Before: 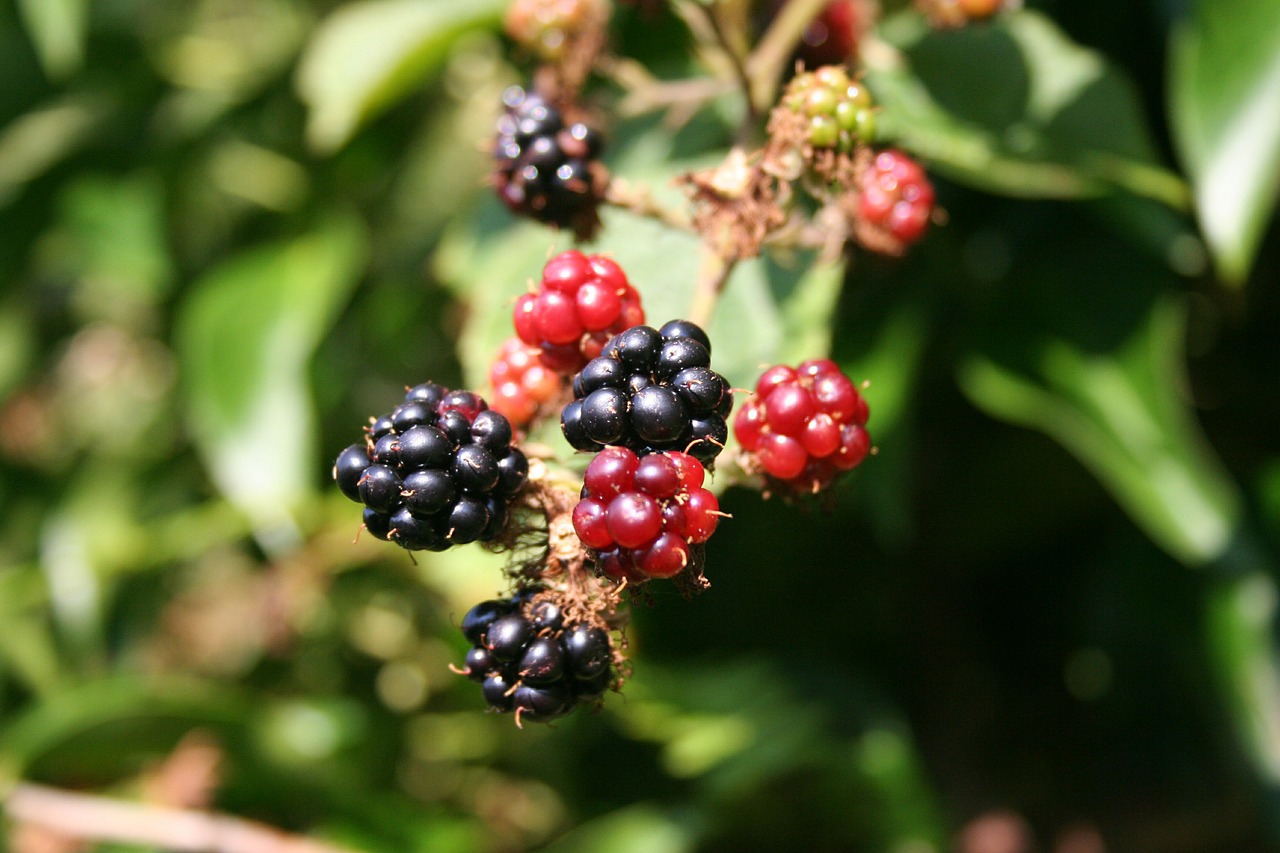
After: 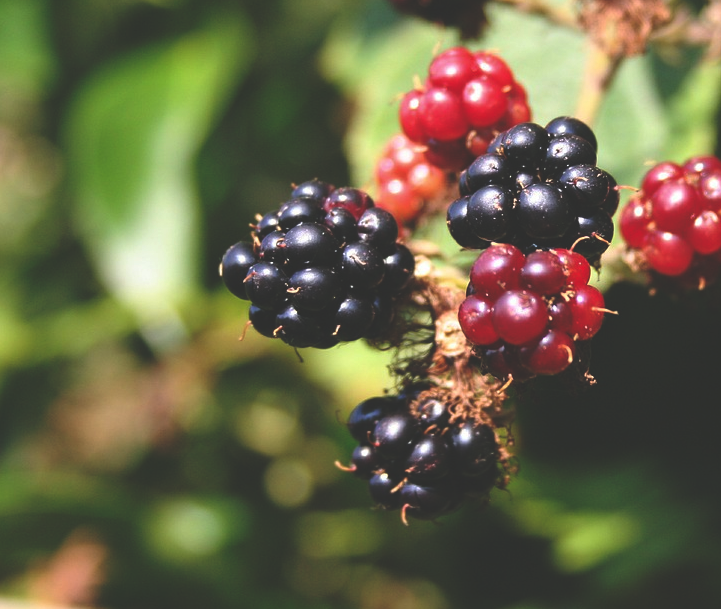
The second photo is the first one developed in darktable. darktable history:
rgb curve: curves: ch0 [(0, 0.186) (0.314, 0.284) (0.775, 0.708) (1, 1)], compensate middle gray true, preserve colors none
crop: left 8.966%, top 23.852%, right 34.699%, bottom 4.703%
